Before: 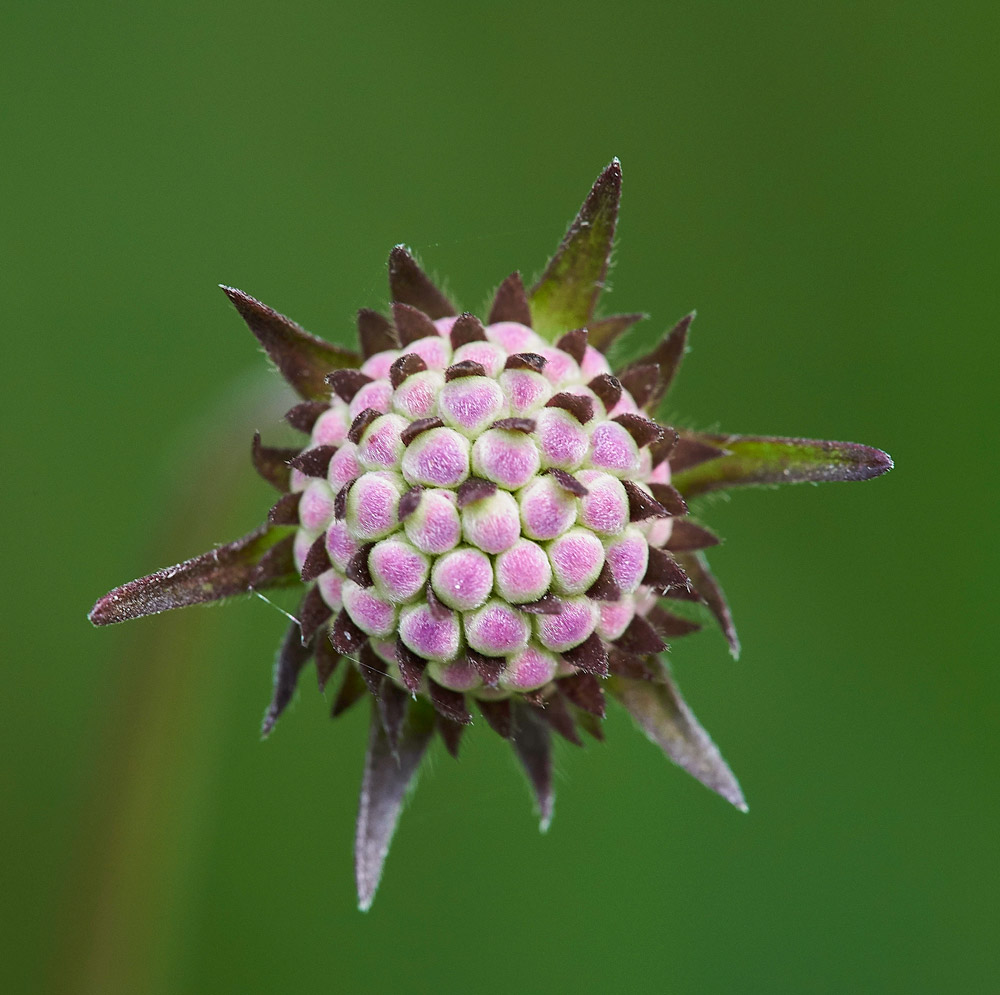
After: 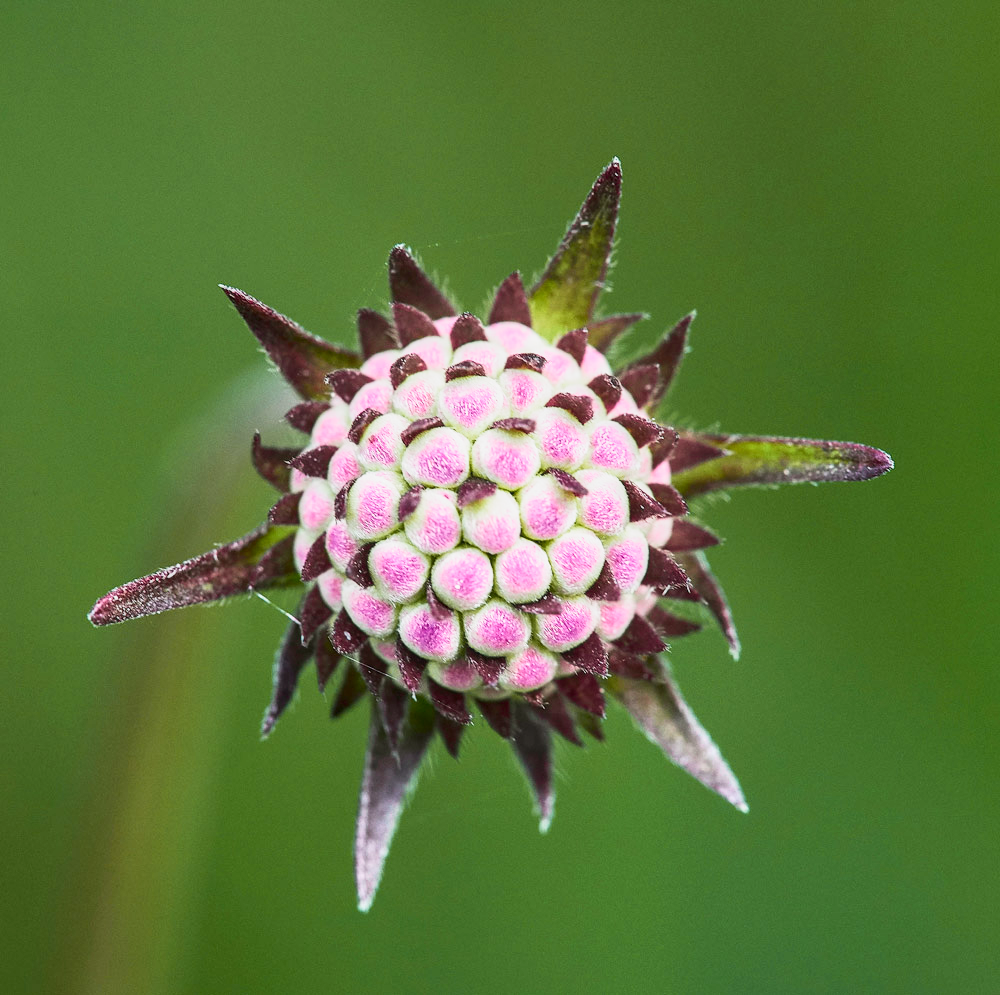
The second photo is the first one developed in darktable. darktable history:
base curve: curves: ch0 [(0, 0) (0.088, 0.125) (0.176, 0.251) (0.354, 0.501) (0.613, 0.749) (1, 0.877)], preserve colors none
tone curve: curves: ch0 [(0, 0.023) (0.217, 0.19) (0.754, 0.801) (1, 0.977)]; ch1 [(0, 0) (0.392, 0.398) (0.5, 0.5) (0.521, 0.529) (0.56, 0.592) (1, 1)]; ch2 [(0, 0) (0.5, 0.5) (0.579, 0.561) (0.65, 0.657) (1, 1)], color space Lab, independent channels, preserve colors none
local contrast: on, module defaults
